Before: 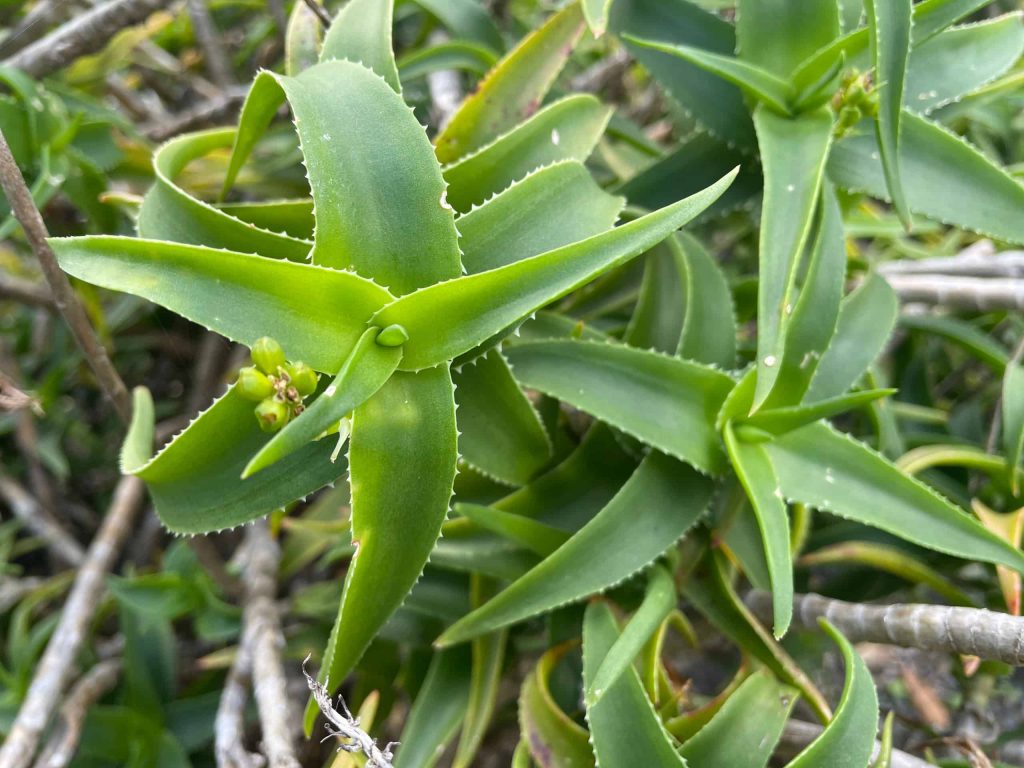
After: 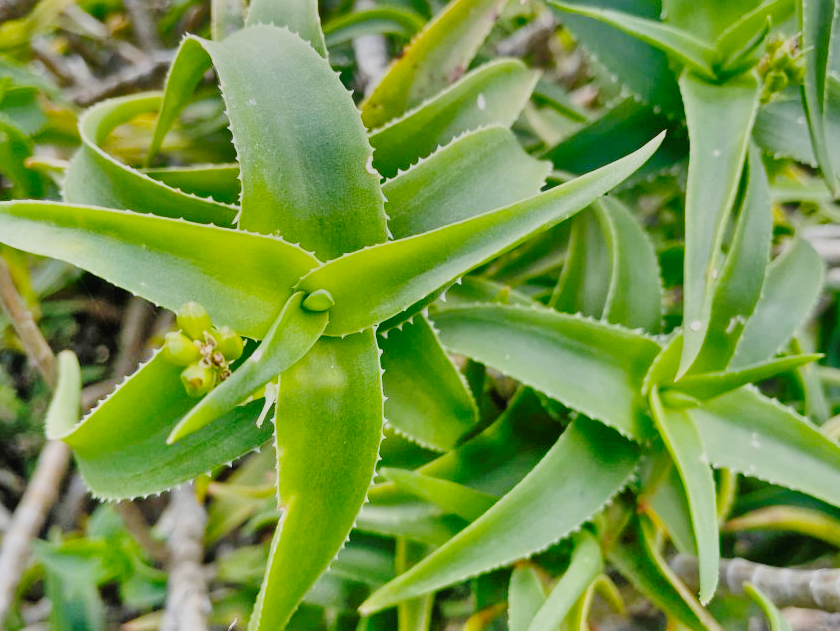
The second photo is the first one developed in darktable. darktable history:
crop and rotate: left 7.284%, top 4.666%, right 10.589%, bottom 13.095%
shadows and highlights: shadows 24.69, highlights -79.23, soften with gaussian
tone equalizer: -7 EV 0.15 EV, -6 EV 0.617 EV, -5 EV 1.14 EV, -4 EV 1.36 EV, -3 EV 1.17 EV, -2 EV 0.6 EV, -1 EV 0.155 EV
tone curve: curves: ch0 [(0, 0.023) (0.103, 0.087) (0.277, 0.28) (0.438, 0.547) (0.546, 0.678) (0.735, 0.843) (0.994, 1)]; ch1 [(0, 0) (0.371, 0.261) (0.465, 0.42) (0.488, 0.477) (0.512, 0.513) (0.542, 0.581) (0.574, 0.647) (0.636, 0.747) (1, 1)]; ch2 [(0, 0) (0.369, 0.388) (0.449, 0.431) (0.478, 0.471) (0.516, 0.517) (0.575, 0.642) (0.649, 0.726) (1, 1)], preserve colors none
filmic rgb: black relative exposure -6.11 EV, white relative exposure 6.95 EV, hardness 2.27
